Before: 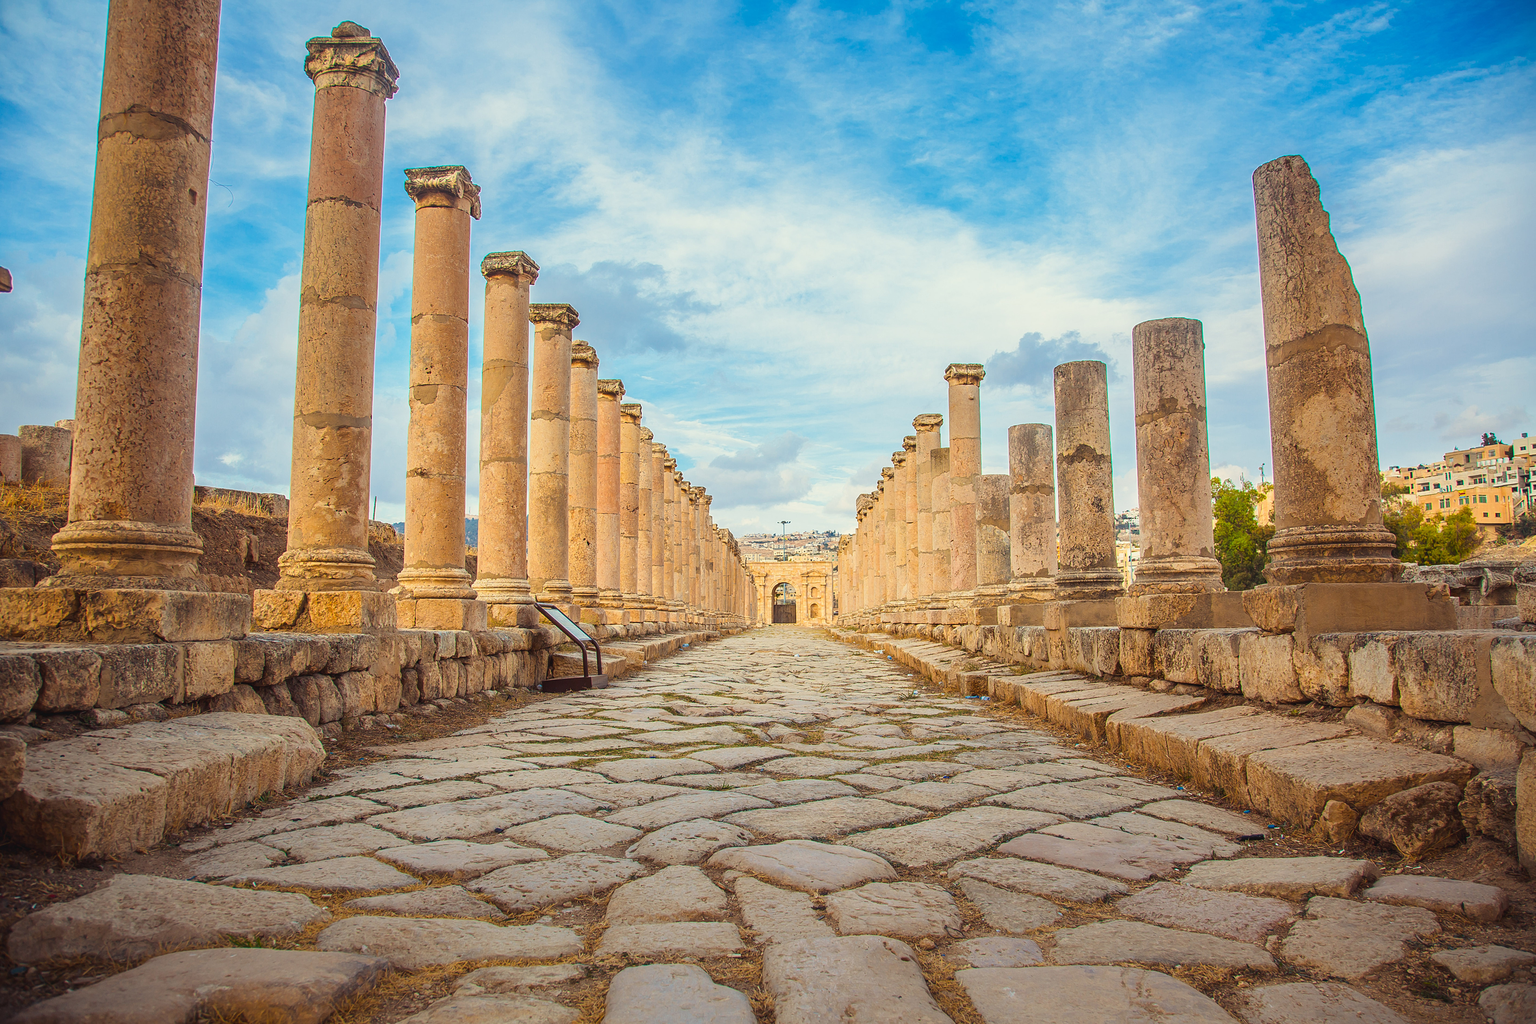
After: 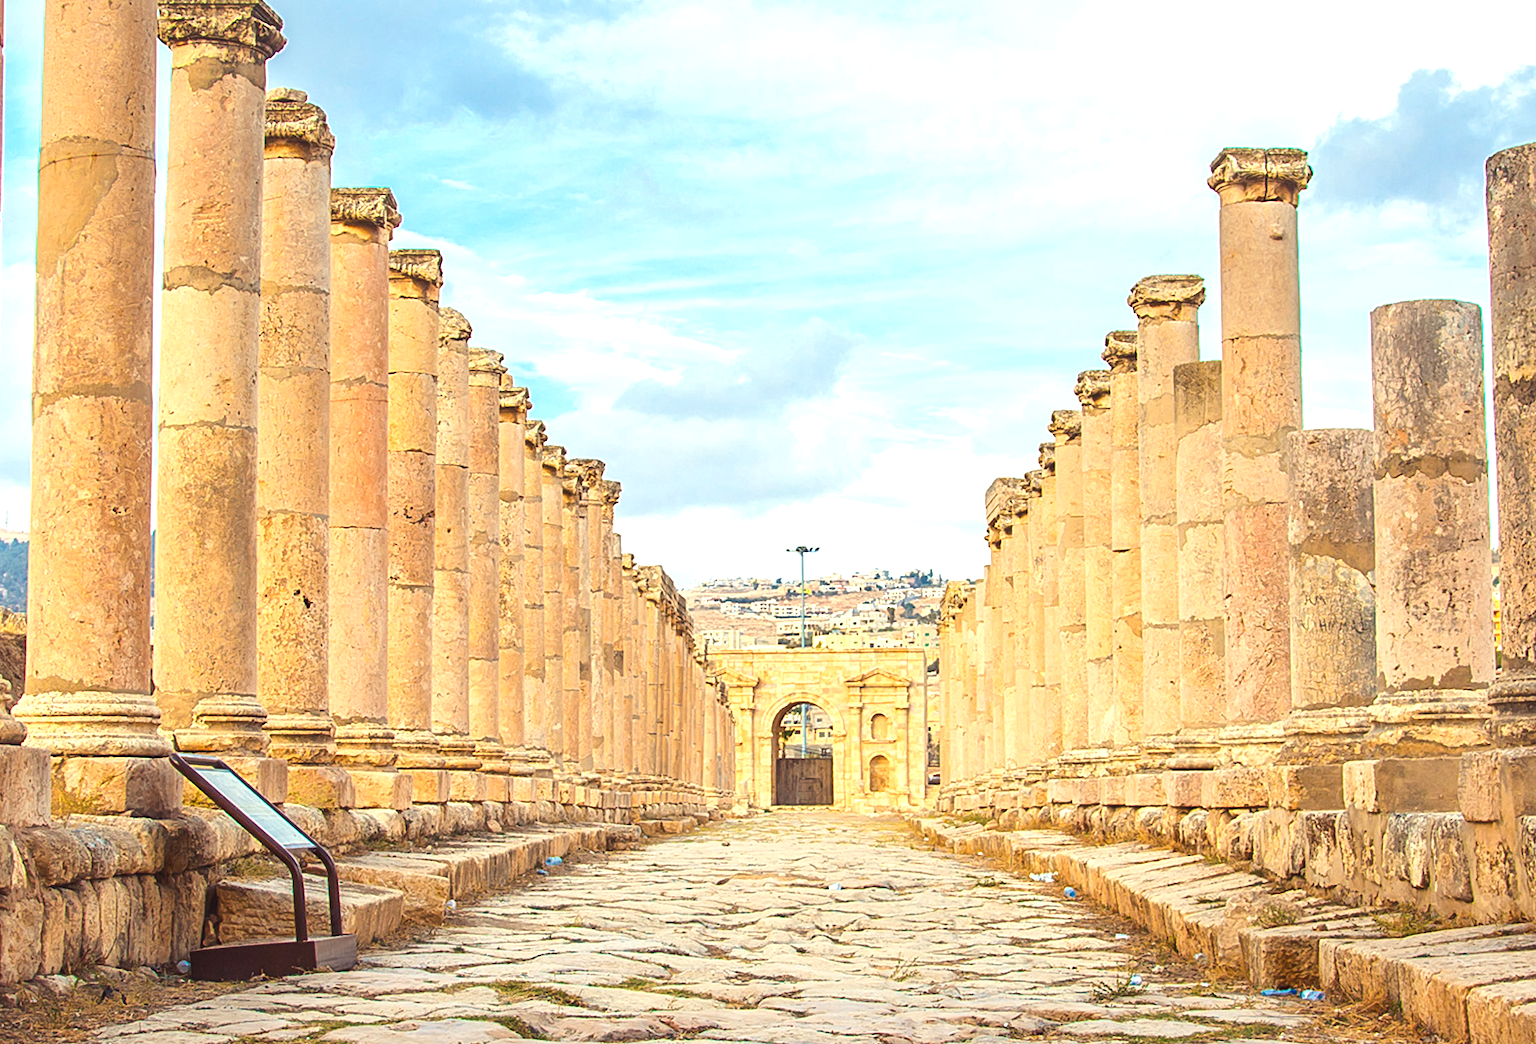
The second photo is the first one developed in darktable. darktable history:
exposure: exposure 0.601 EV, compensate exposure bias true, compensate highlight preservation false
color calibration: illuminant same as pipeline (D50), adaptation XYZ, x 0.345, y 0.358, temperature 5021.59 K
crop: left 30.407%, top 29.823%, right 30.073%, bottom 29.892%
